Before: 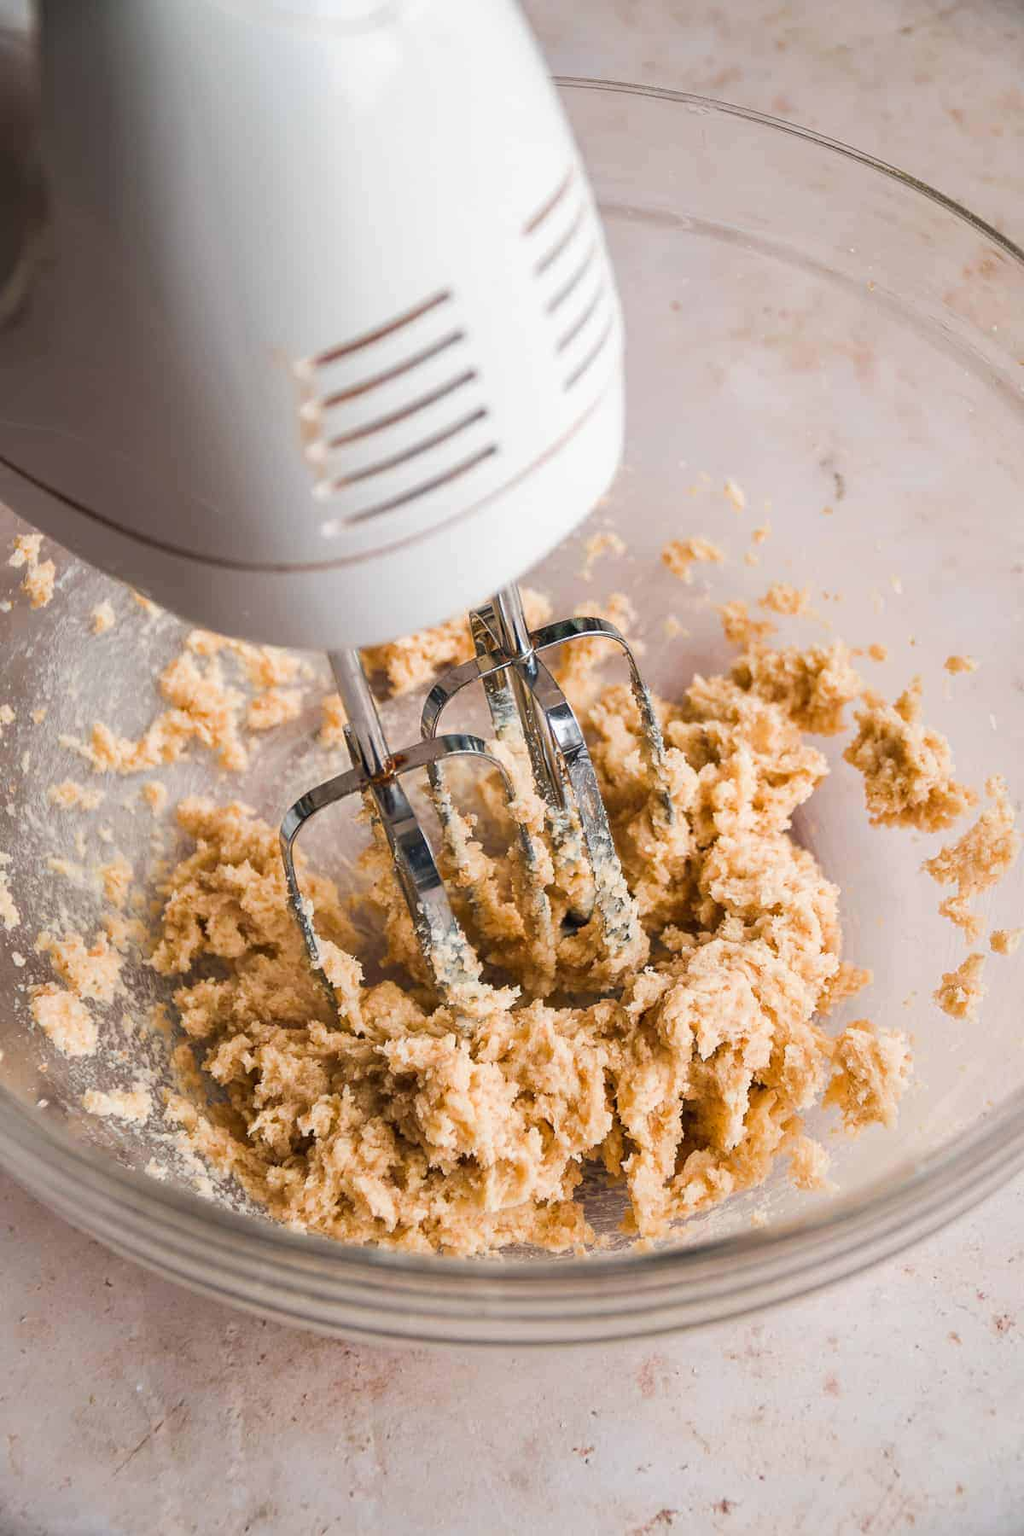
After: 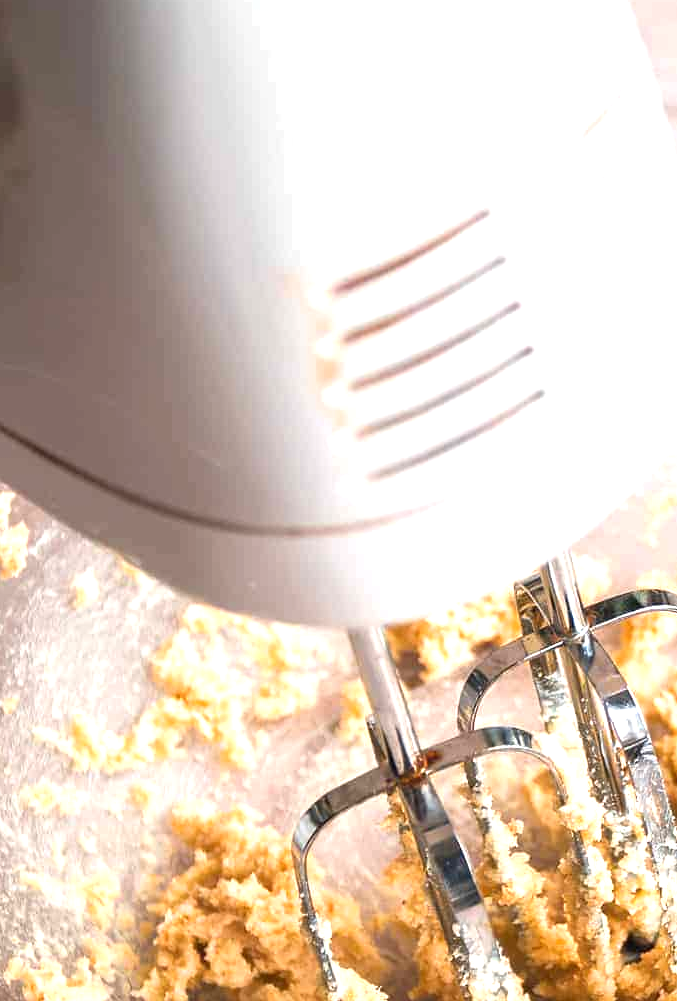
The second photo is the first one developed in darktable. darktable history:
crop and rotate: left 3.022%, top 7.448%, right 40.505%, bottom 36.936%
exposure: exposure 0.991 EV, compensate highlight preservation false
